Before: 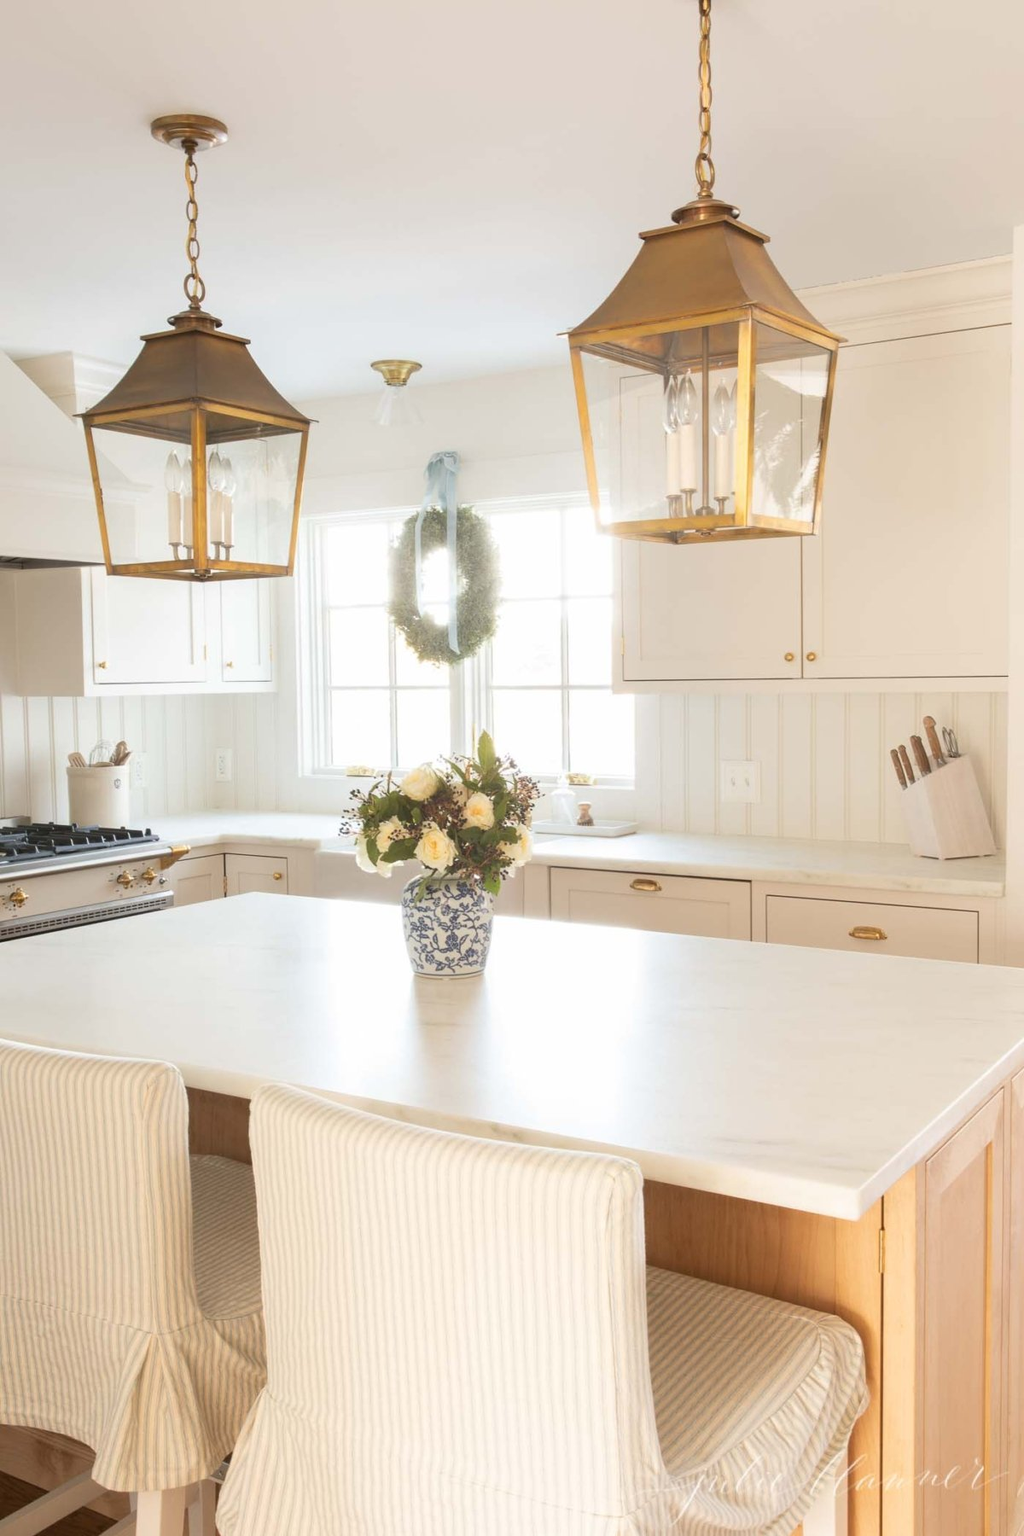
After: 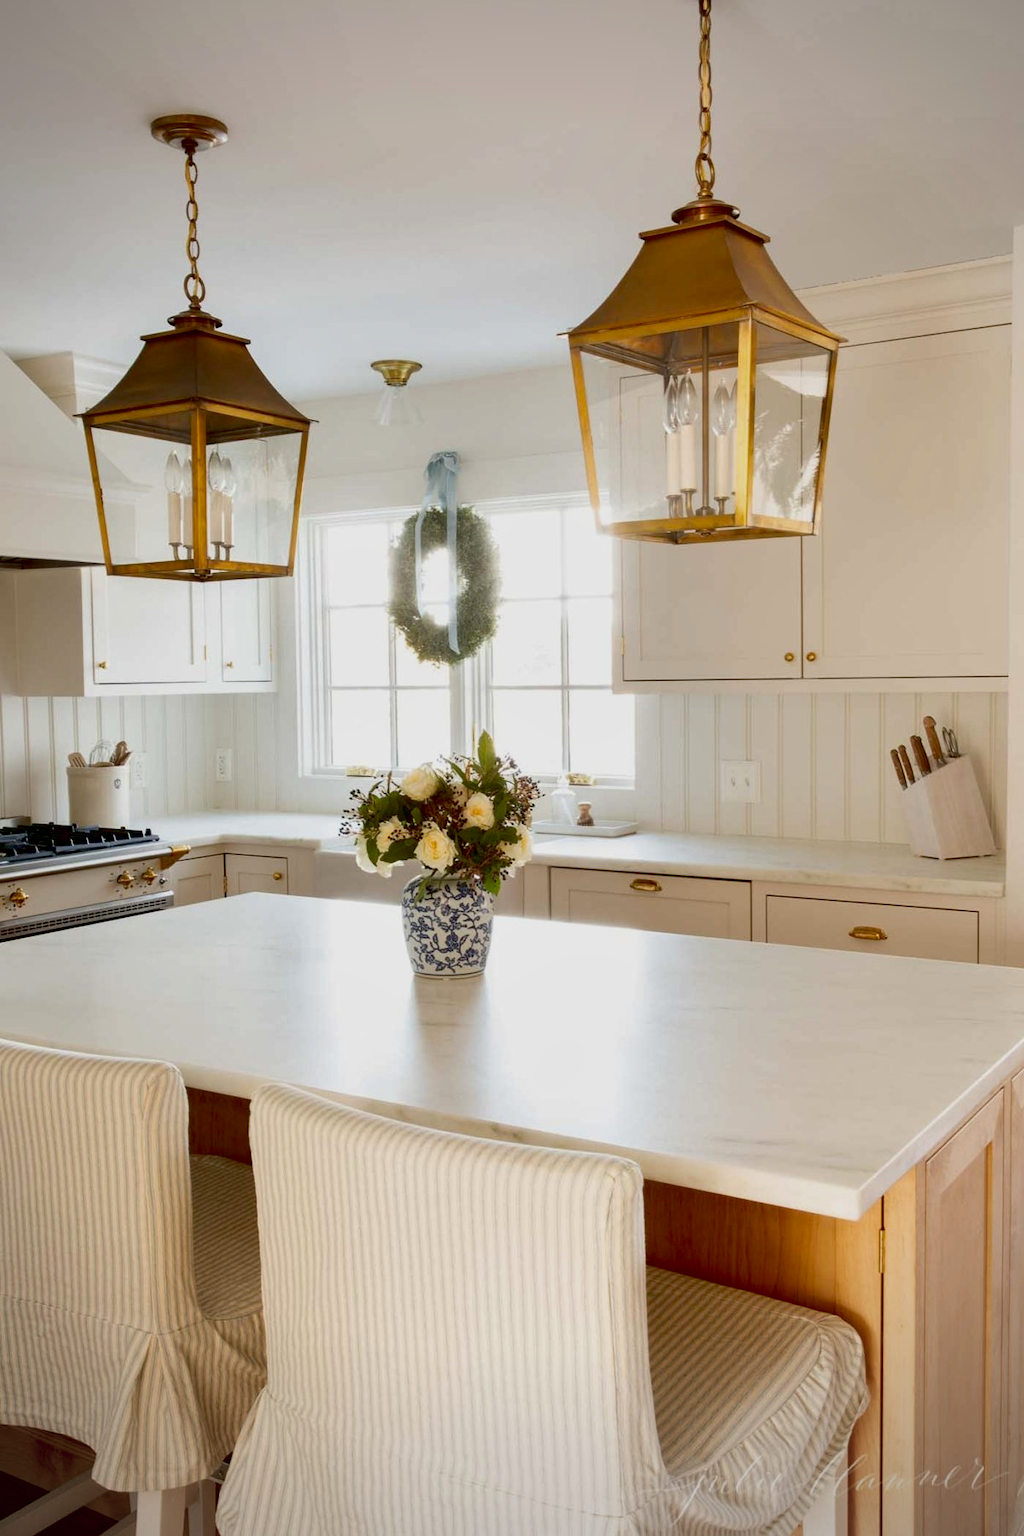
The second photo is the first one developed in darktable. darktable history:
exposure: black level correction 0.045, exposure -0.23 EV, compensate highlight preservation false
shadows and highlights: shadows 31.47, highlights -31.63, soften with gaussian
contrast brightness saturation: contrast 0.068, brightness -0.149, saturation 0.12
vignetting: center (-0.033, -0.043), unbound false
